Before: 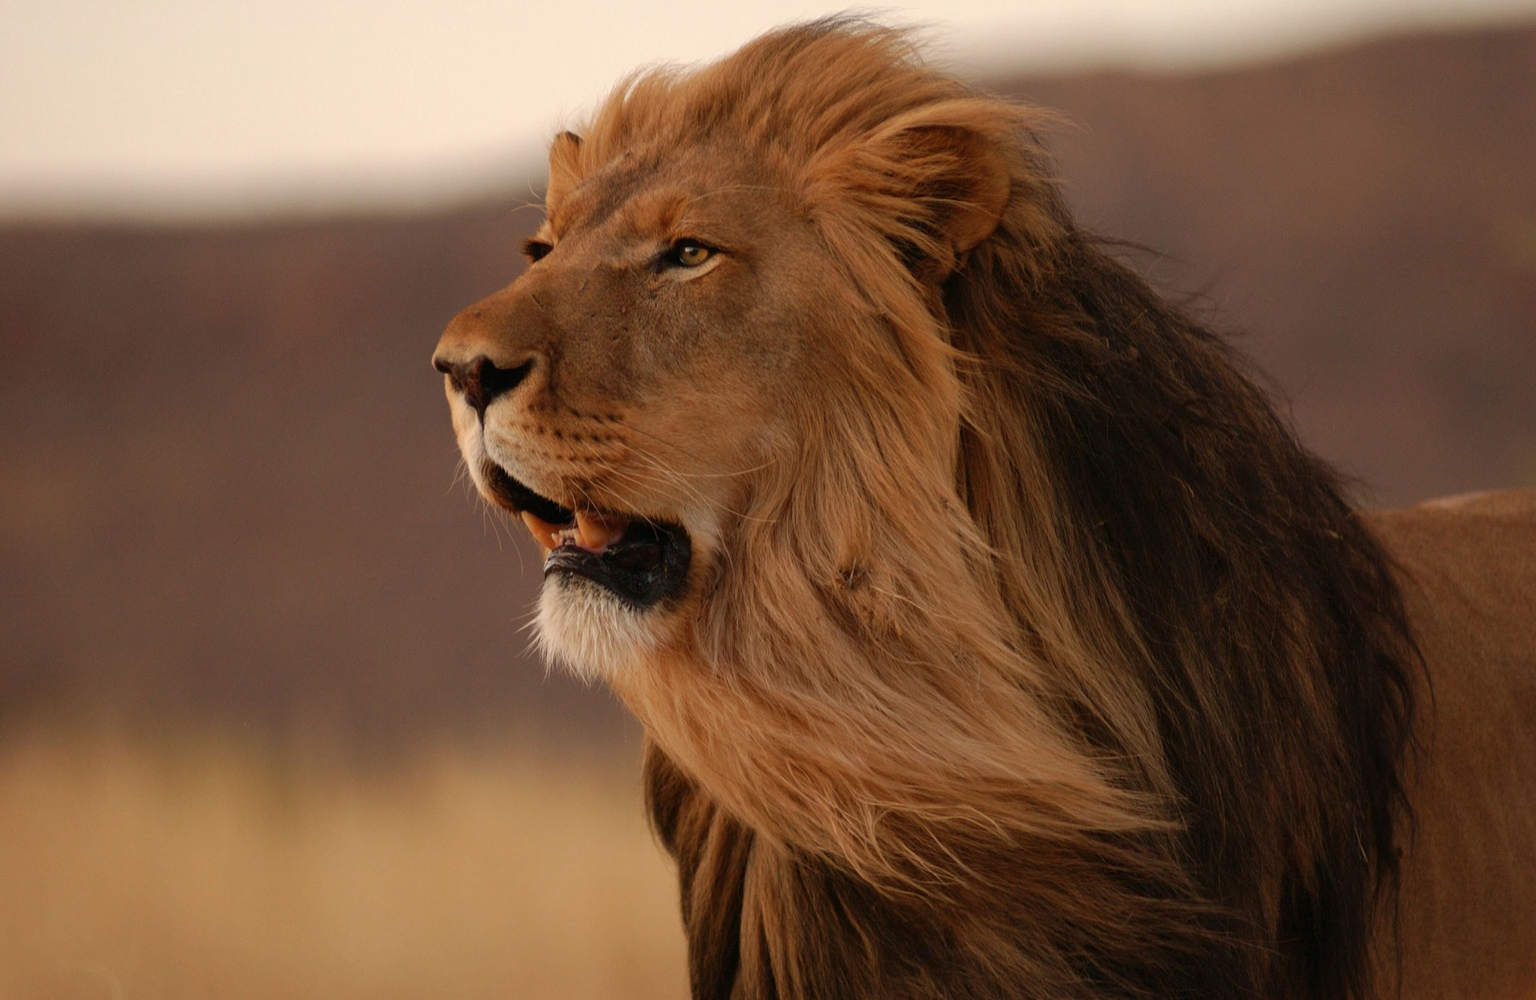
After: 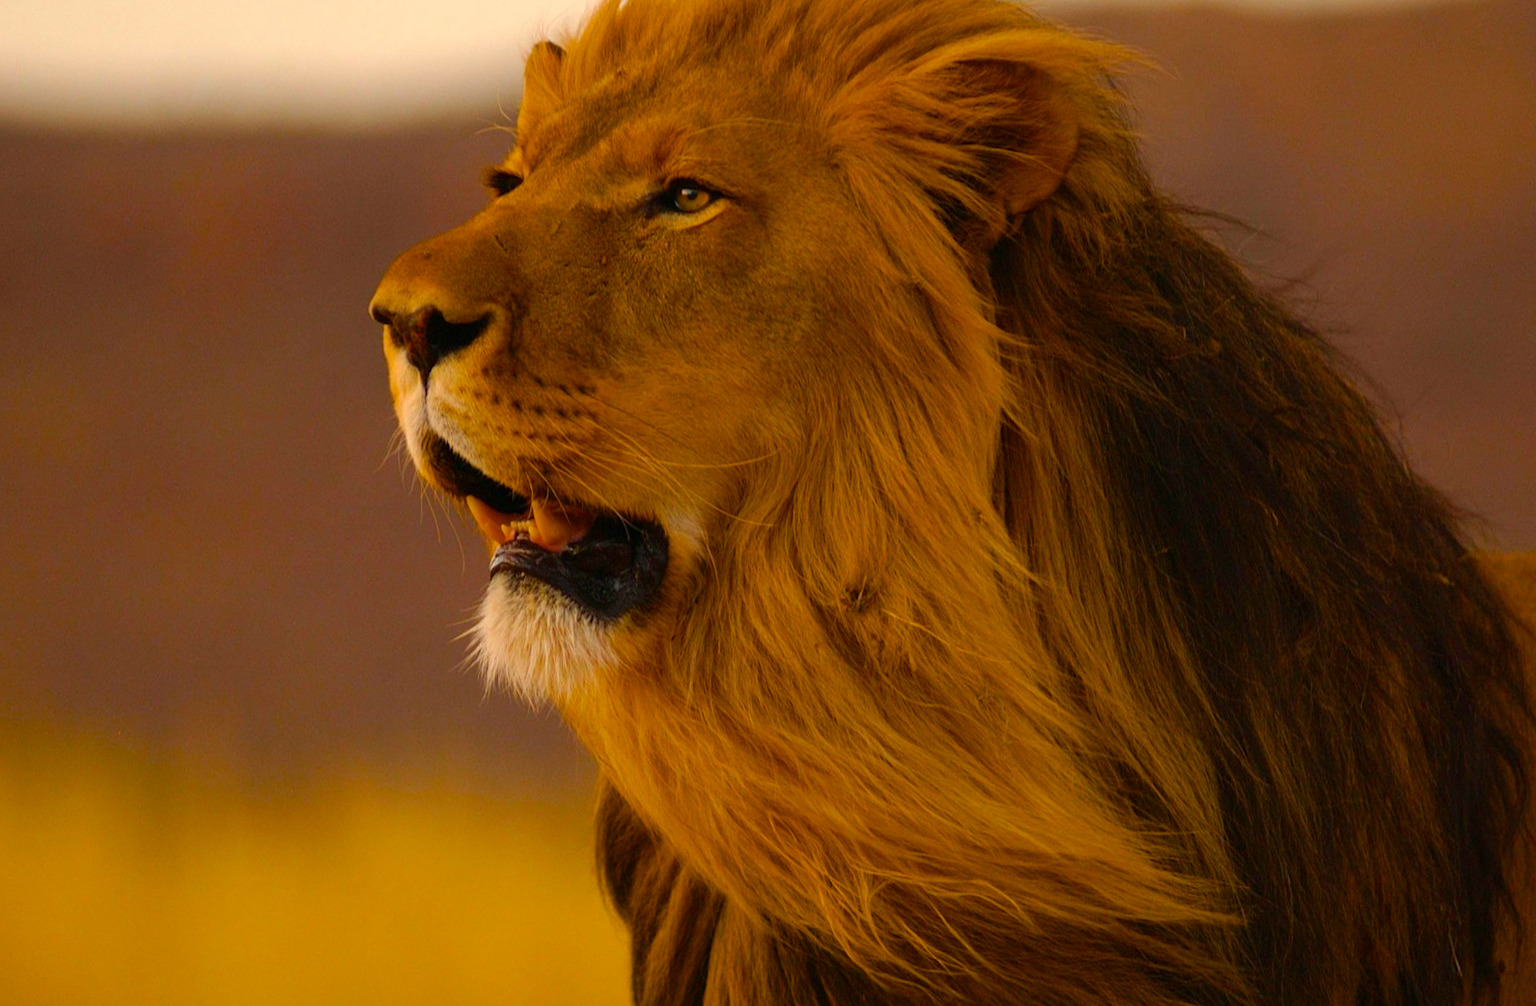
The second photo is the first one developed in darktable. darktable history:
crop and rotate: angle -3.27°, left 5.241%, top 5.164%, right 4.728%, bottom 4.137%
color balance rgb: linear chroma grading › global chroma 41.865%, perceptual saturation grading › global saturation 30.4%
